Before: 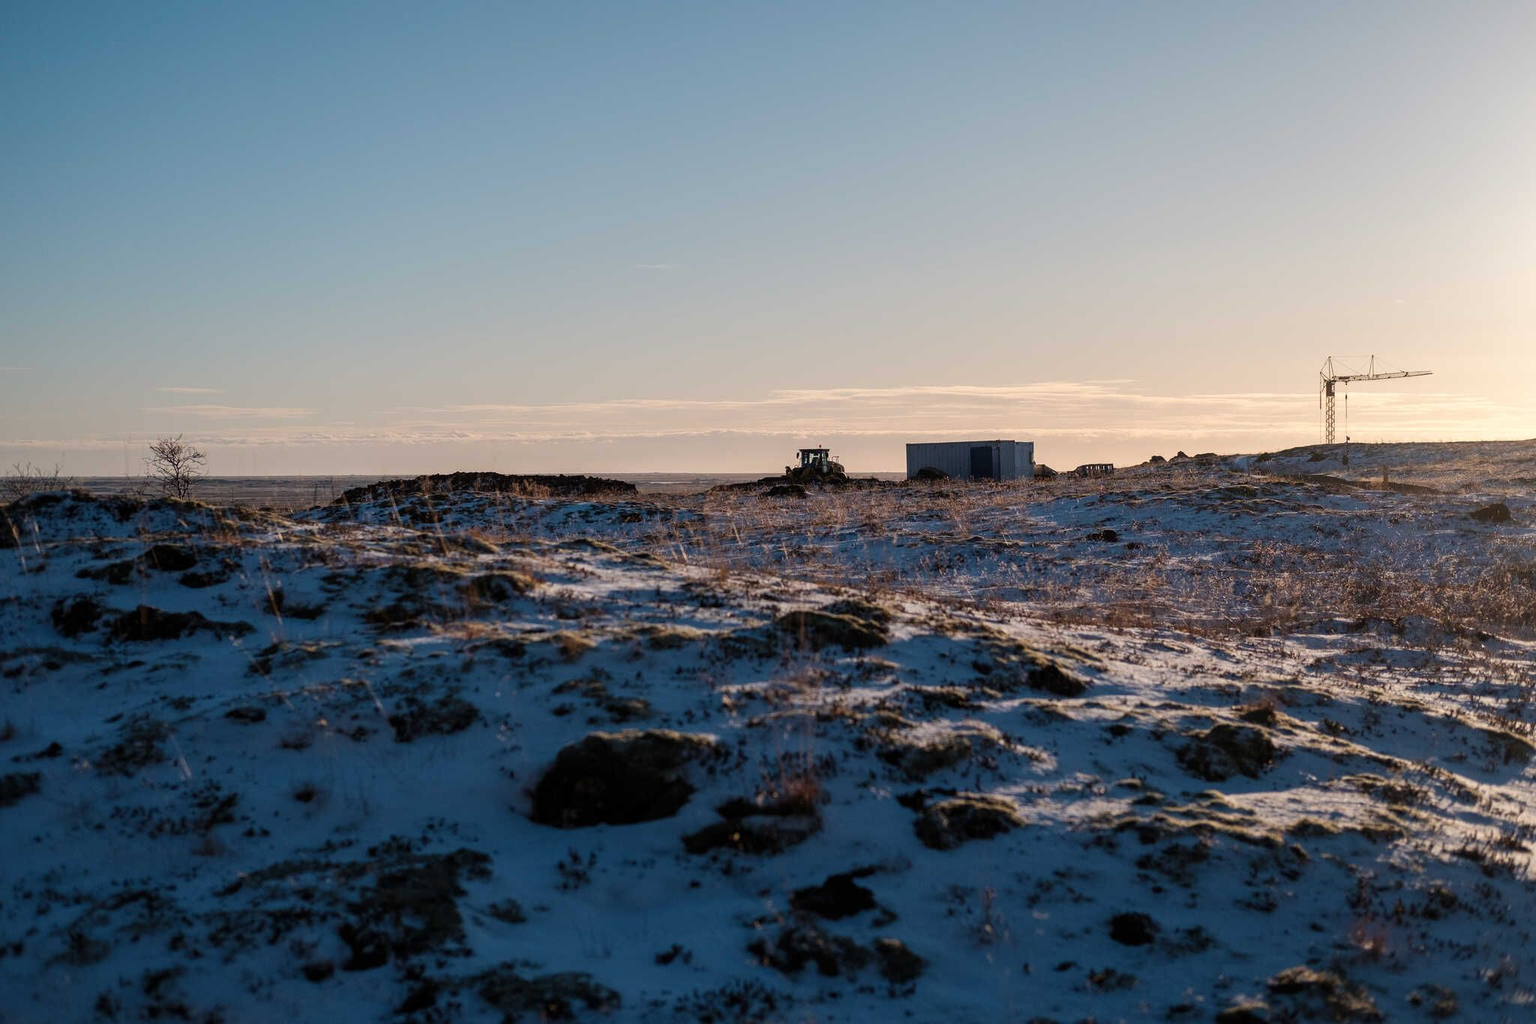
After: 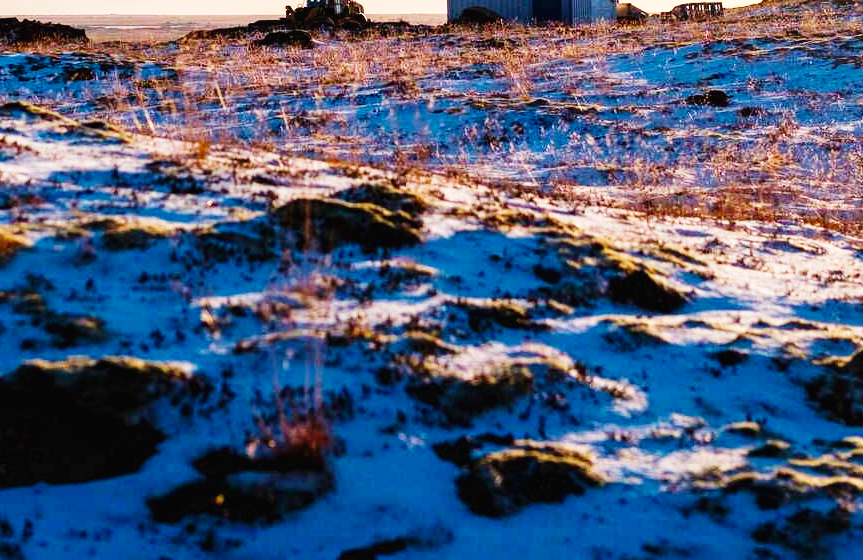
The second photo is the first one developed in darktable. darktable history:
base curve: curves: ch0 [(0, 0.003) (0.001, 0.002) (0.006, 0.004) (0.02, 0.022) (0.048, 0.086) (0.094, 0.234) (0.162, 0.431) (0.258, 0.629) (0.385, 0.8) (0.548, 0.918) (0.751, 0.988) (1, 1)], preserve colors none
velvia: on, module defaults
color balance rgb: perceptual saturation grading › global saturation 35%, perceptual saturation grading › highlights -30%, perceptual saturation grading › shadows 35%, perceptual brilliance grading › global brilliance 3%, perceptual brilliance grading › highlights -3%, perceptual brilliance grading › shadows 3%
crop: left 37.221%, top 45.169%, right 20.63%, bottom 13.777%
